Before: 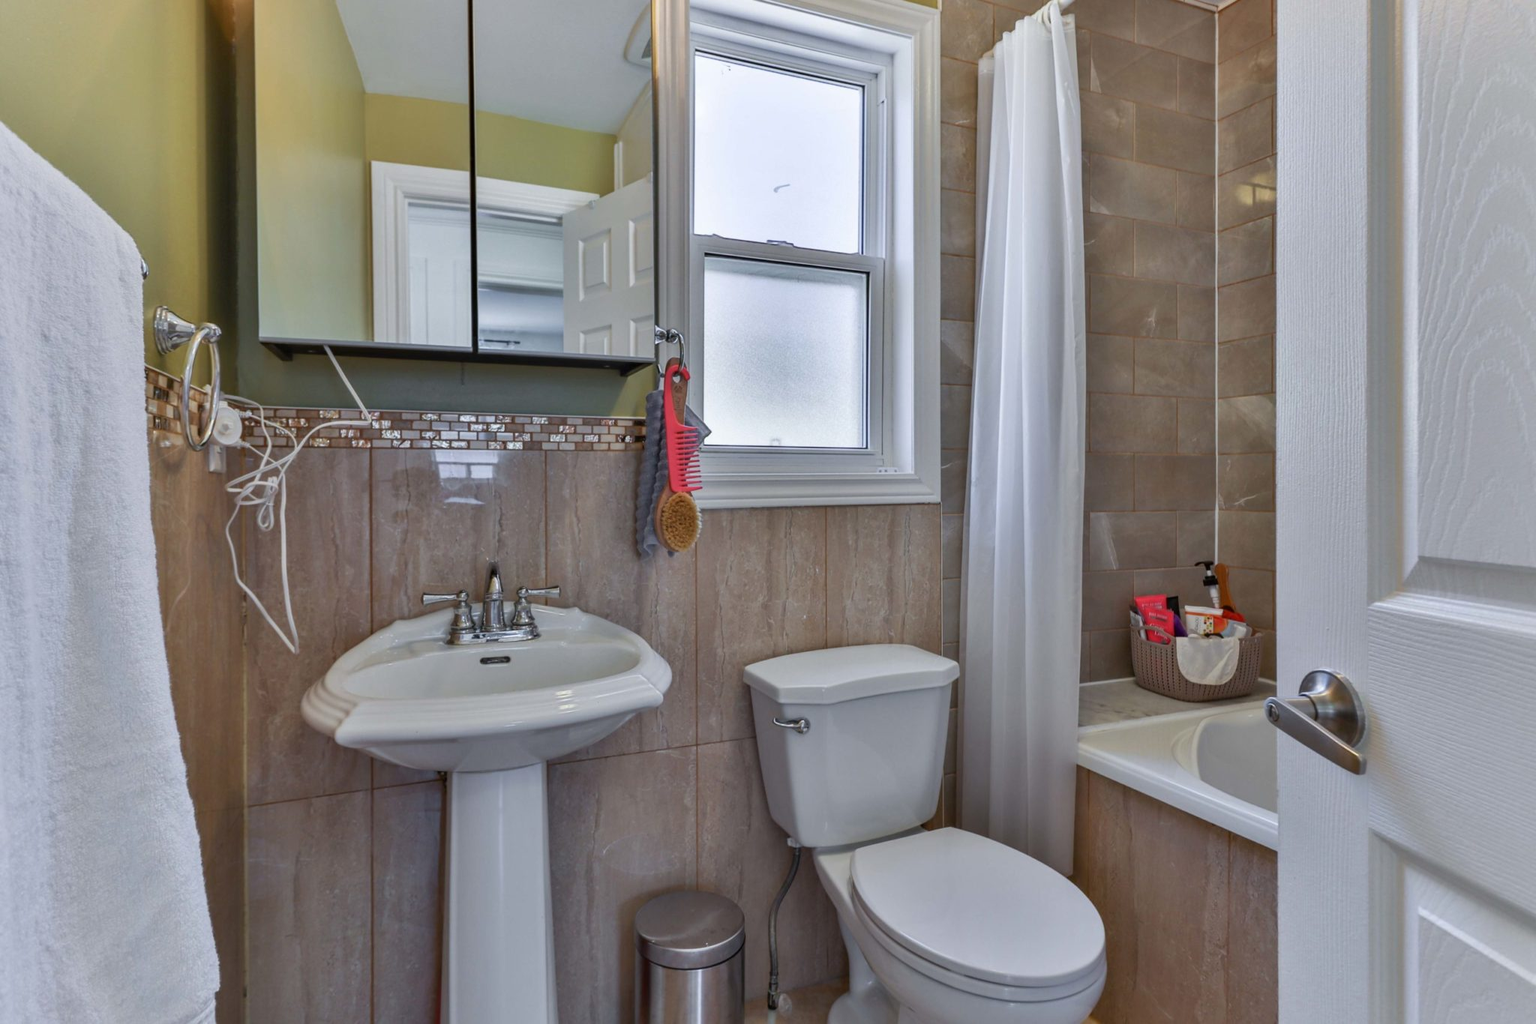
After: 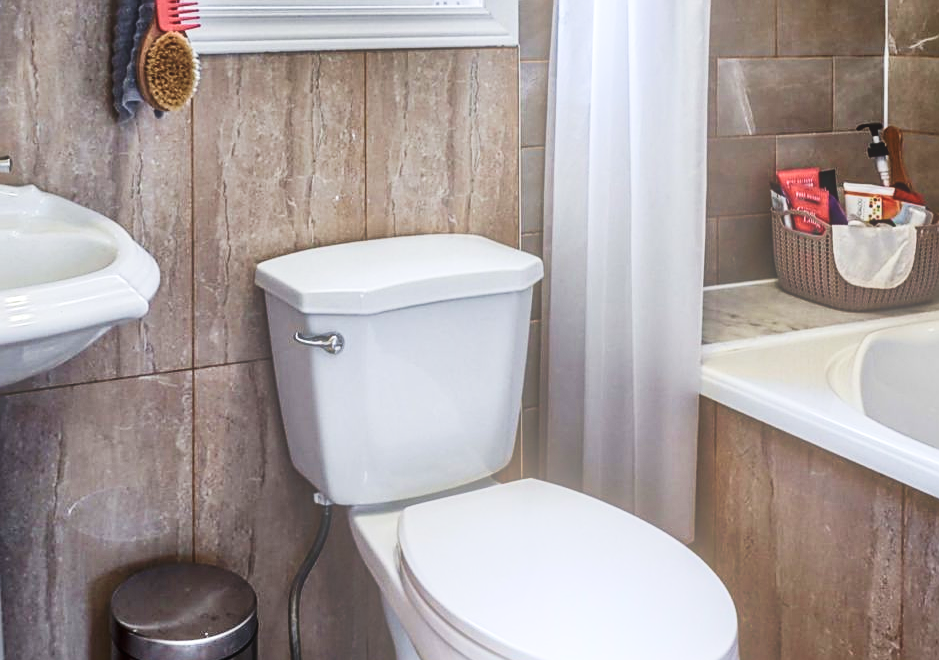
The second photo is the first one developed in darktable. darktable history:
contrast brightness saturation: contrast 0.25, saturation -0.31
crop: left 35.976%, top 45.819%, right 18.162%, bottom 5.807%
sharpen: on, module defaults
exposure: exposure 0.178 EV, compensate exposure bias true, compensate highlight preservation false
velvia: strength 36.57%
tone curve: curves: ch0 [(0, 0) (0.003, 0.031) (0.011, 0.033) (0.025, 0.036) (0.044, 0.045) (0.069, 0.06) (0.1, 0.079) (0.136, 0.109) (0.177, 0.15) (0.224, 0.192) (0.277, 0.262) (0.335, 0.347) (0.399, 0.433) (0.468, 0.528) (0.543, 0.624) (0.623, 0.705) (0.709, 0.788) (0.801, 0.865) (0.898, 0.933) (1, 1)], preserve colors none
local contrast: on, module defaults
bloom: on, module defaults
